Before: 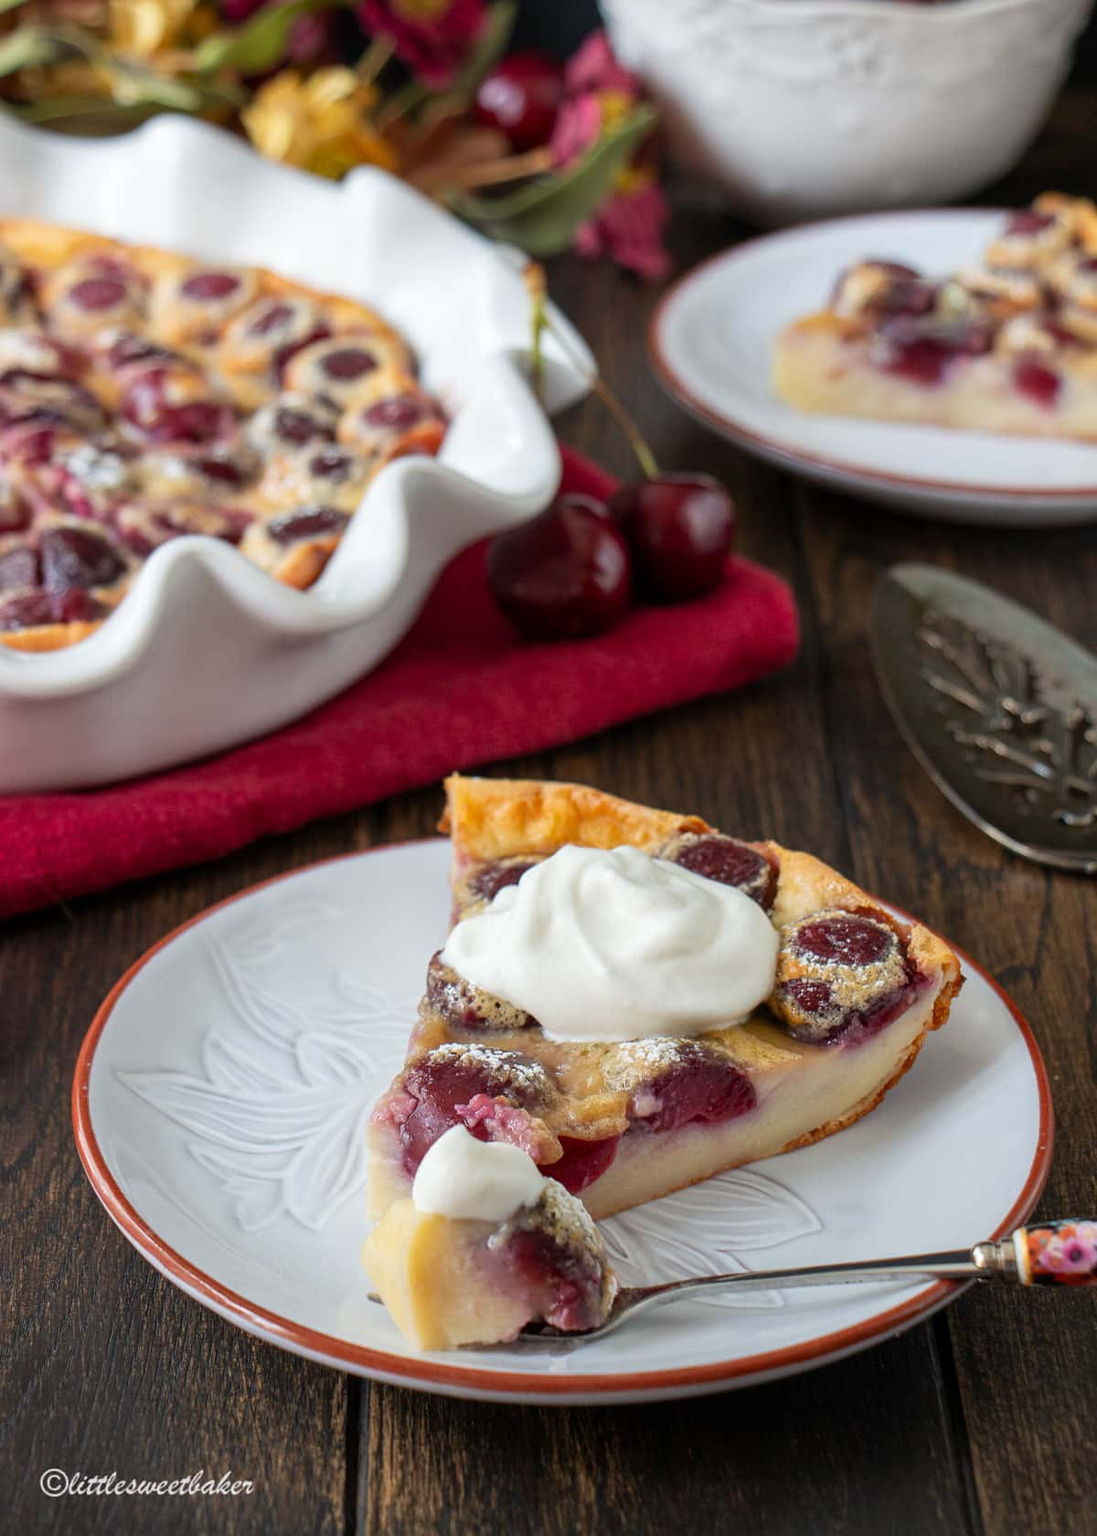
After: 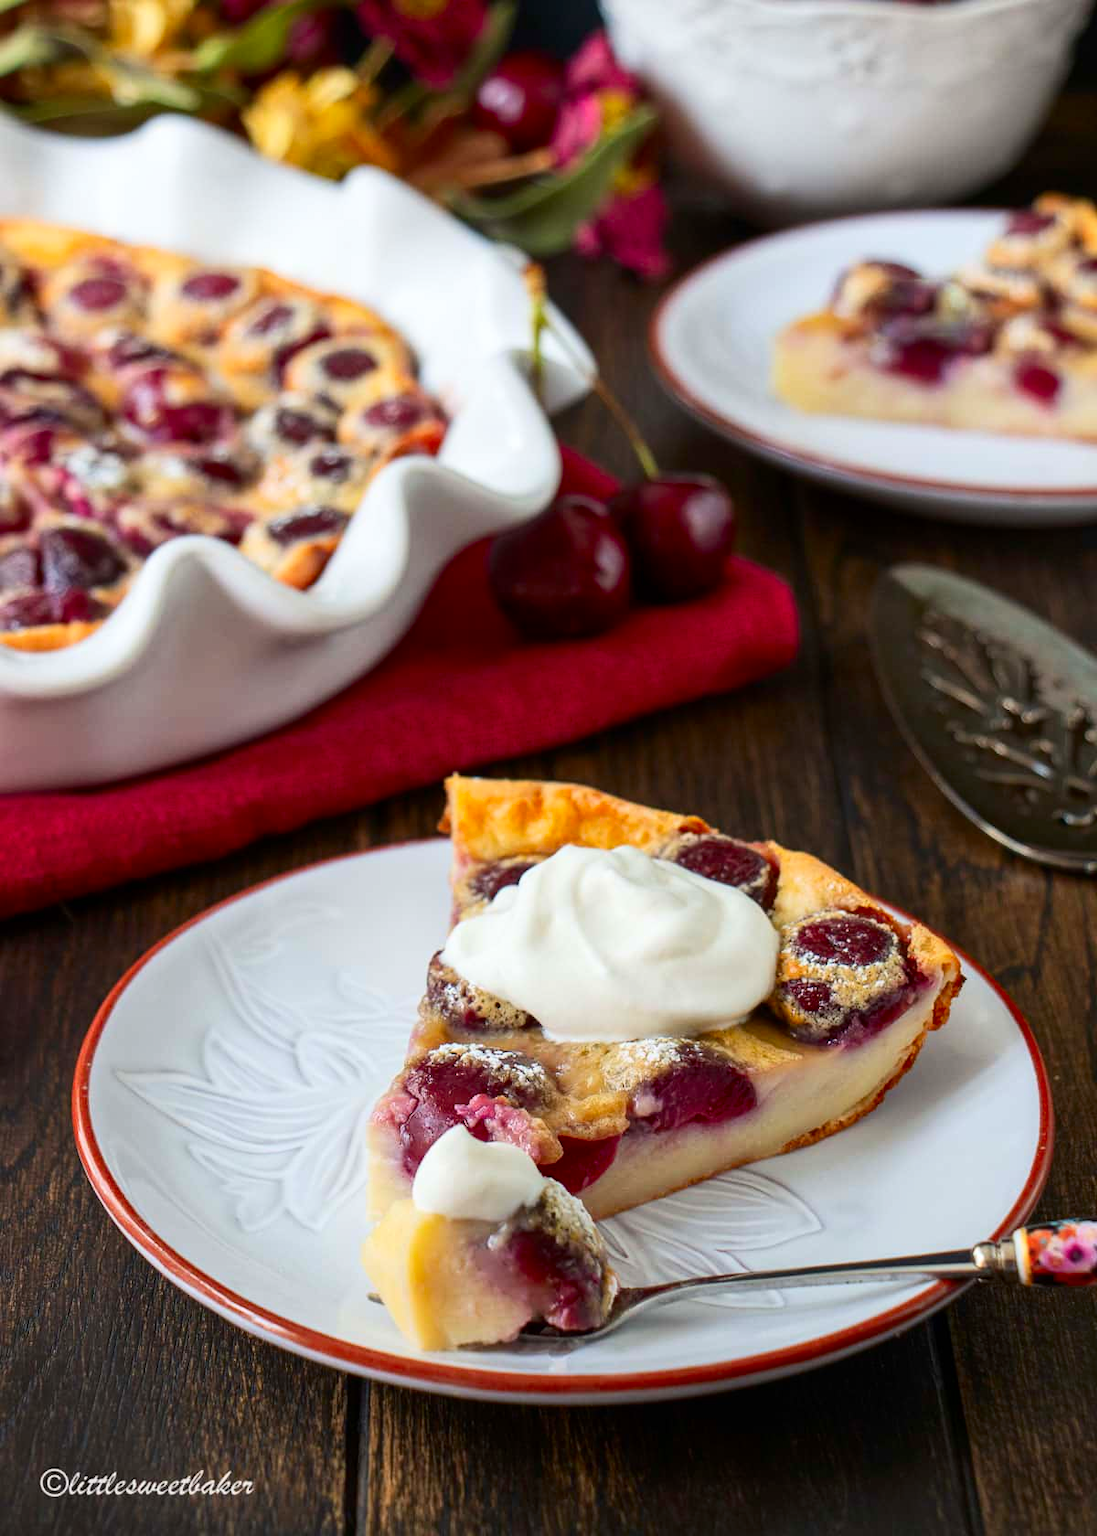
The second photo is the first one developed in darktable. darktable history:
contrast brightness saturation: contrast 0.172, saturation 0.305
